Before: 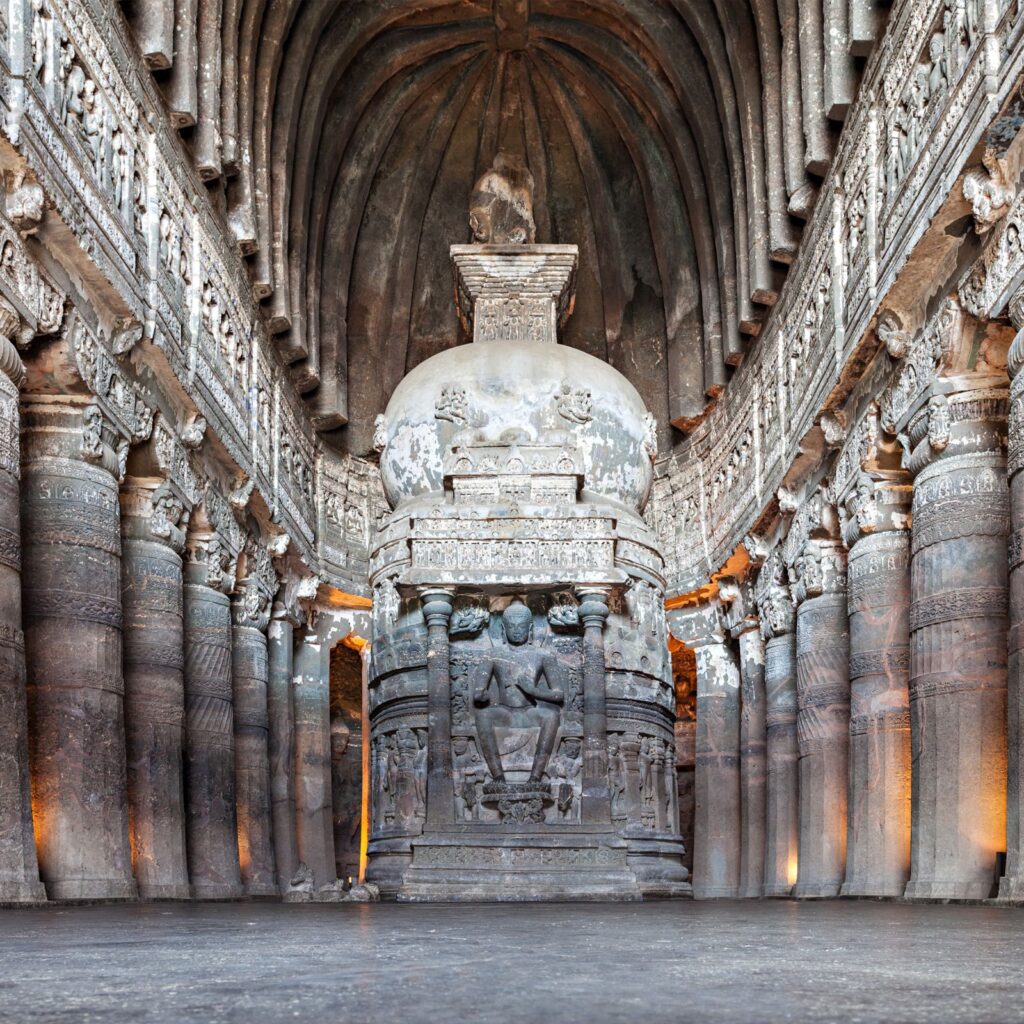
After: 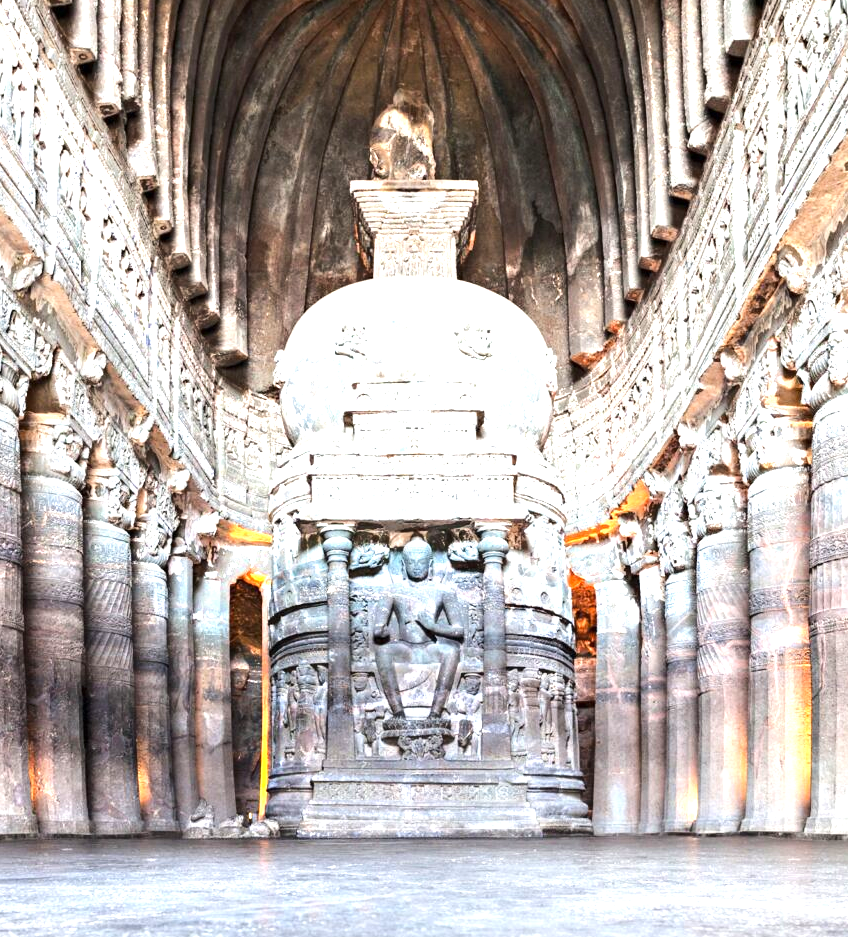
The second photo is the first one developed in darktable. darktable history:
tone equalizer: -8 EV 0.001 EV, -7 EV -0.002 EV, -6 EV 0.002 EV, -5 EV -0.03 EV, -4 EV -0.116 EV, -3 EV -0.169 EV, -2 EV 0.24 EV, -1 EV 0.702 EV, +0 EV 0.493 EV
crop: left 9.807%, top 6.259%, right 7.334%, bottom 2.177%
exposure: exposure 1 EV, compensate highlight preservation false
